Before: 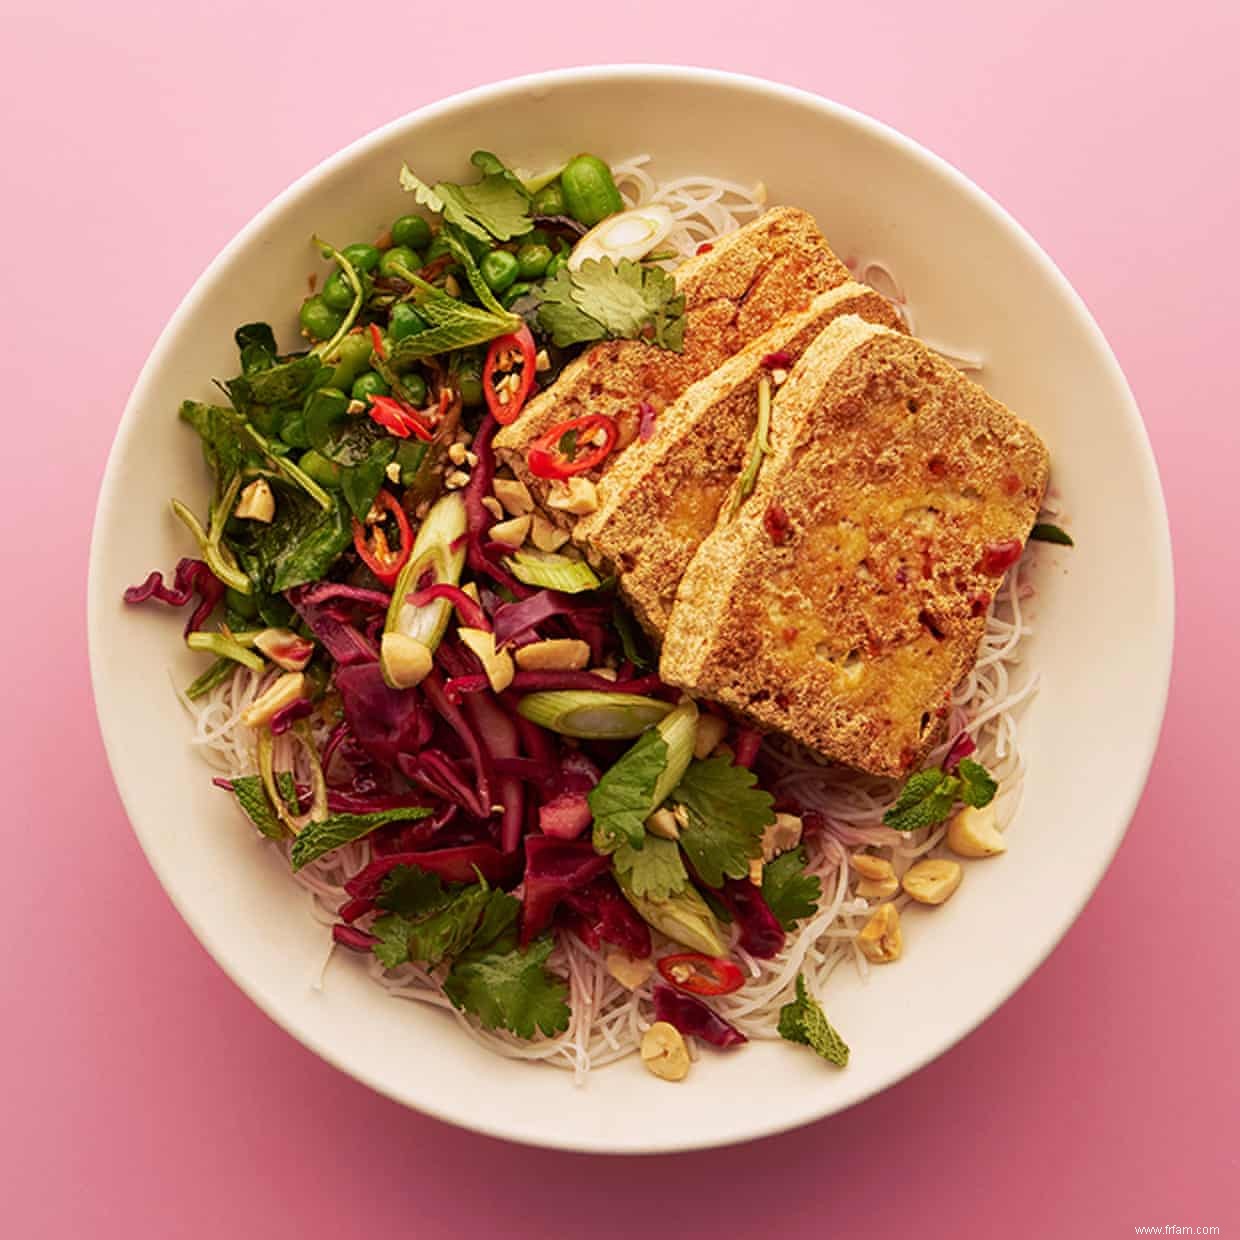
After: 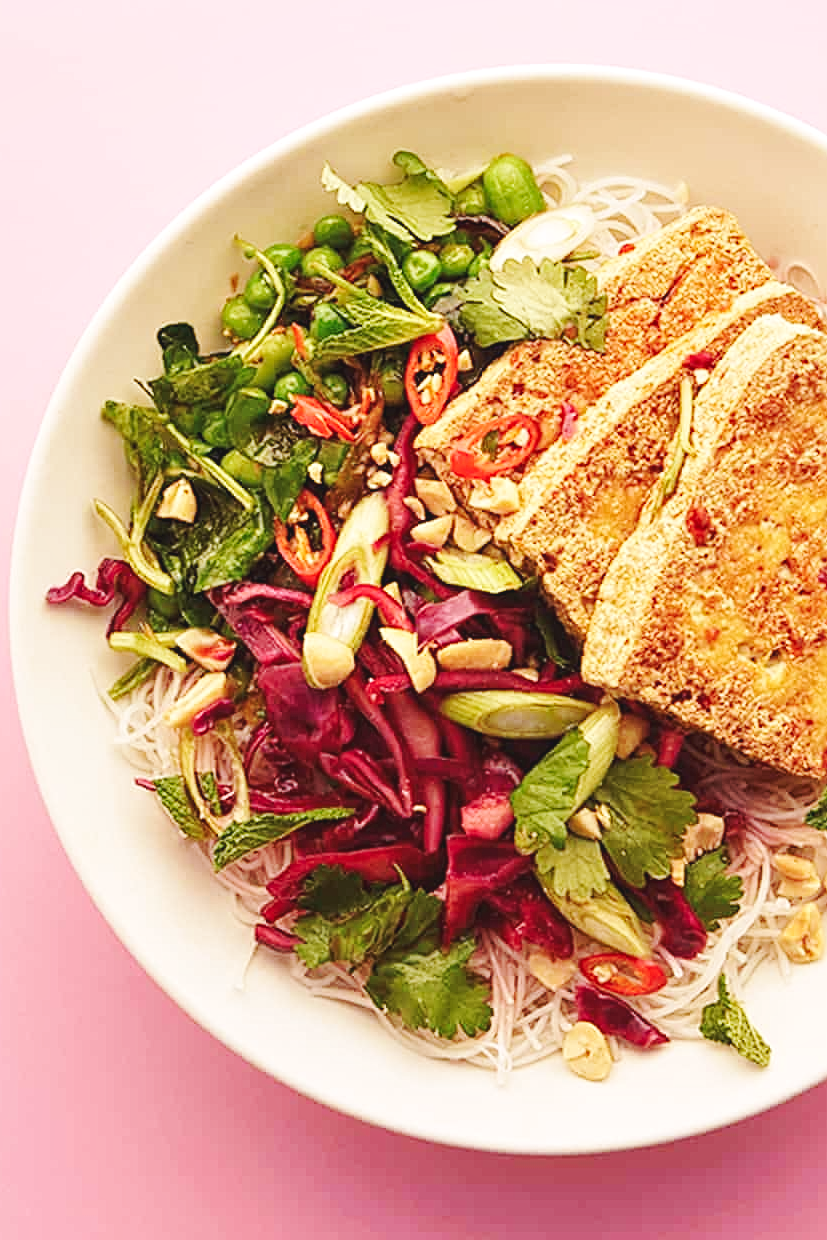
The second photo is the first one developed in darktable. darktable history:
base curve: curves: ch0 [(0, 0.007) (0.028, 0.063) (0.121, 0.311) (0.46, 0.743) (0.859, 0.957) (1, 1)], preserve colors none
local contrast: highlights 103%, shadows 98%, detail 120%, midtone range 0.2
crop and rotate: left 6.296%, right 26.968%
sharpen: radius 2.133, amount 0.382, threshold 0.029
